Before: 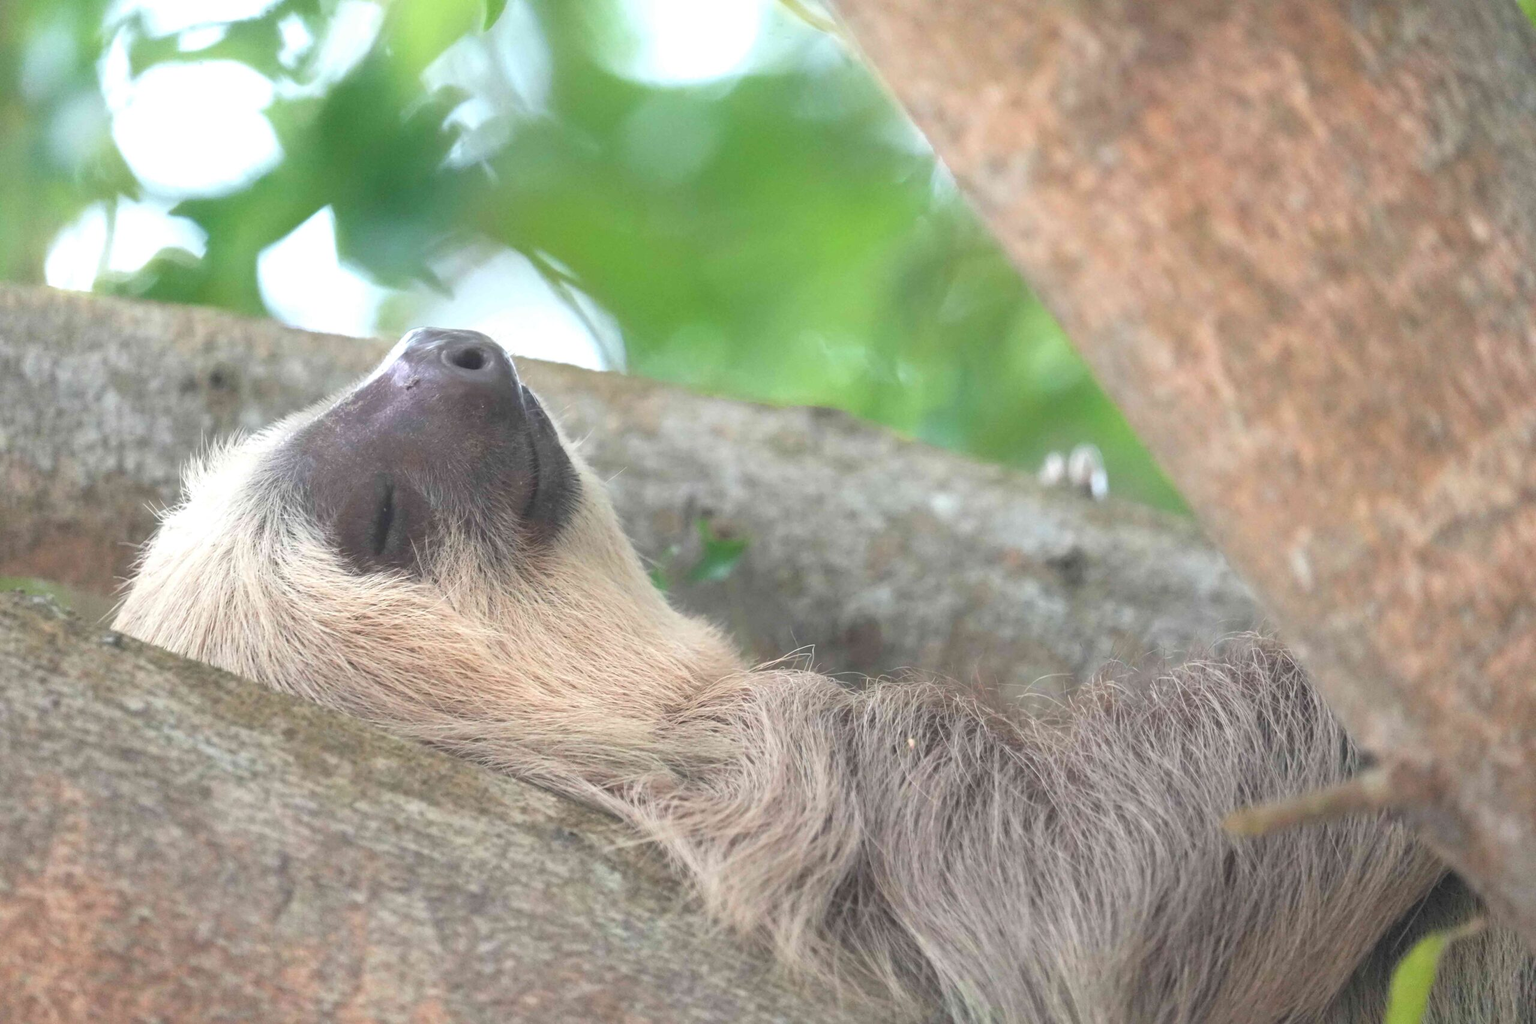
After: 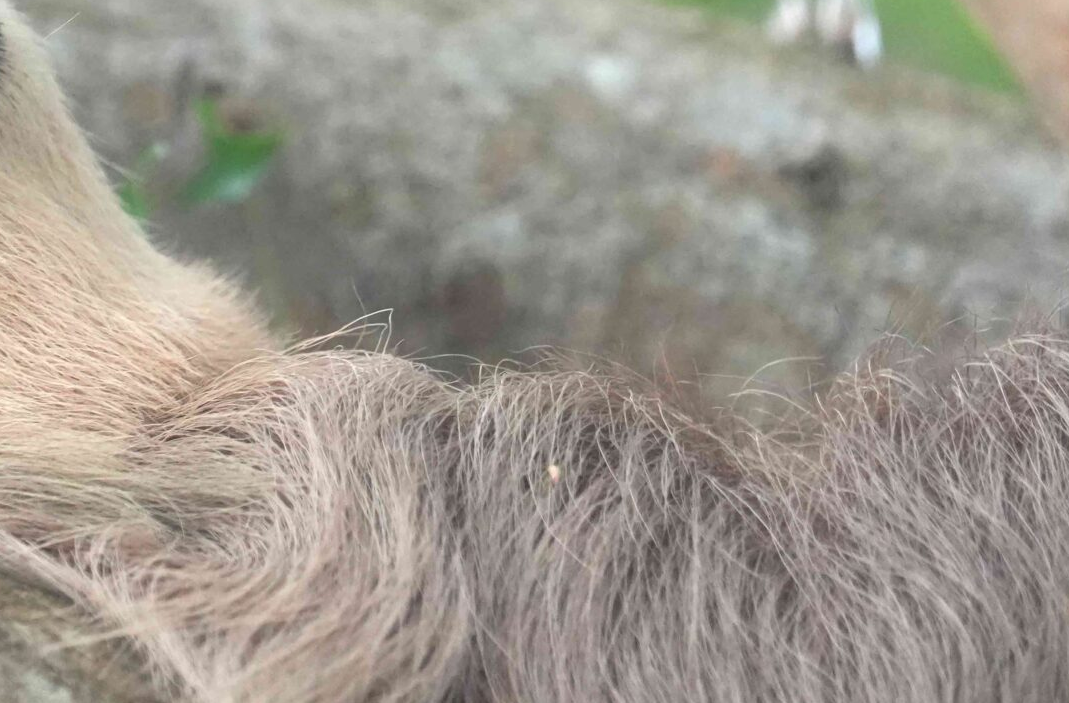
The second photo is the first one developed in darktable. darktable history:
crop: left 37.696%, top 44.91%, right 20.538%, bottom 13.855%
